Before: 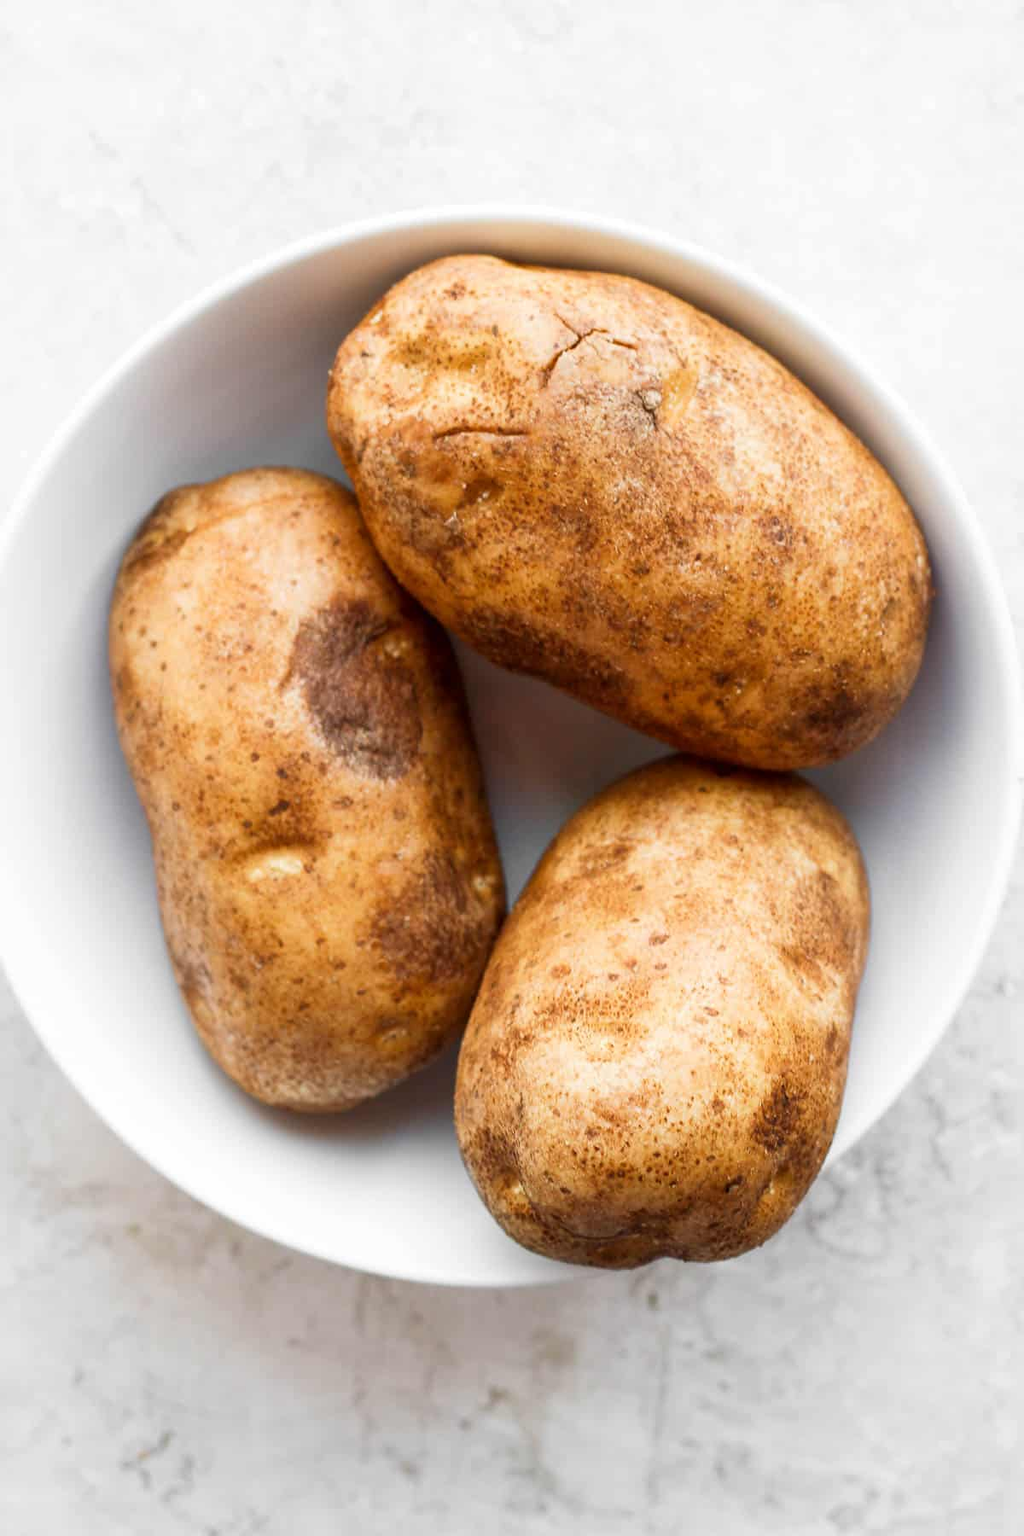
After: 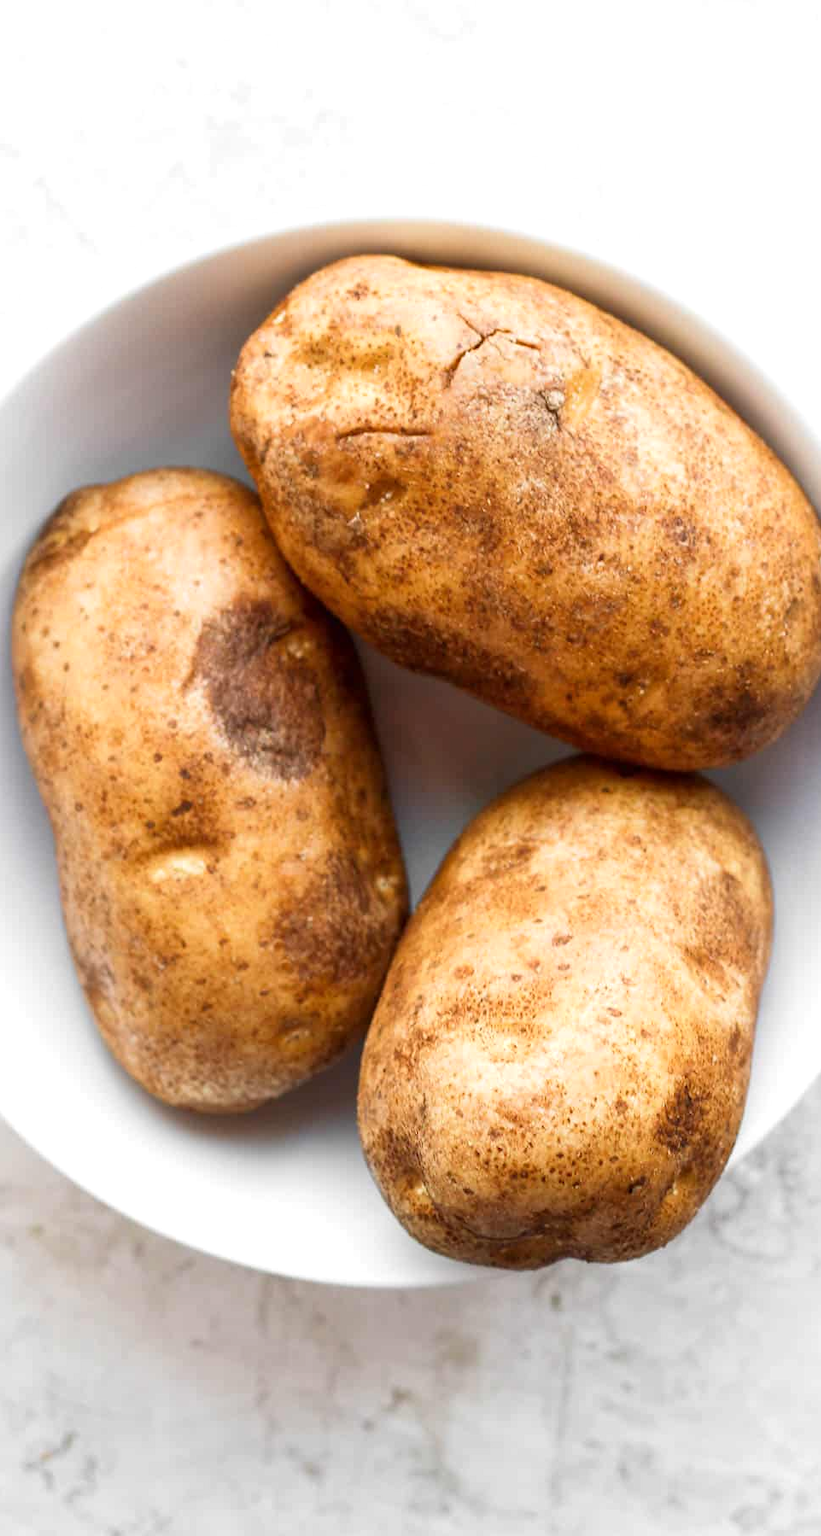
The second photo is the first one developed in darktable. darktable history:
crop and rotate: left 9.501%, right 10.288%
exposure: exposure 0.162 EV, compensate exposure bias true, compensate highlight preservation false
